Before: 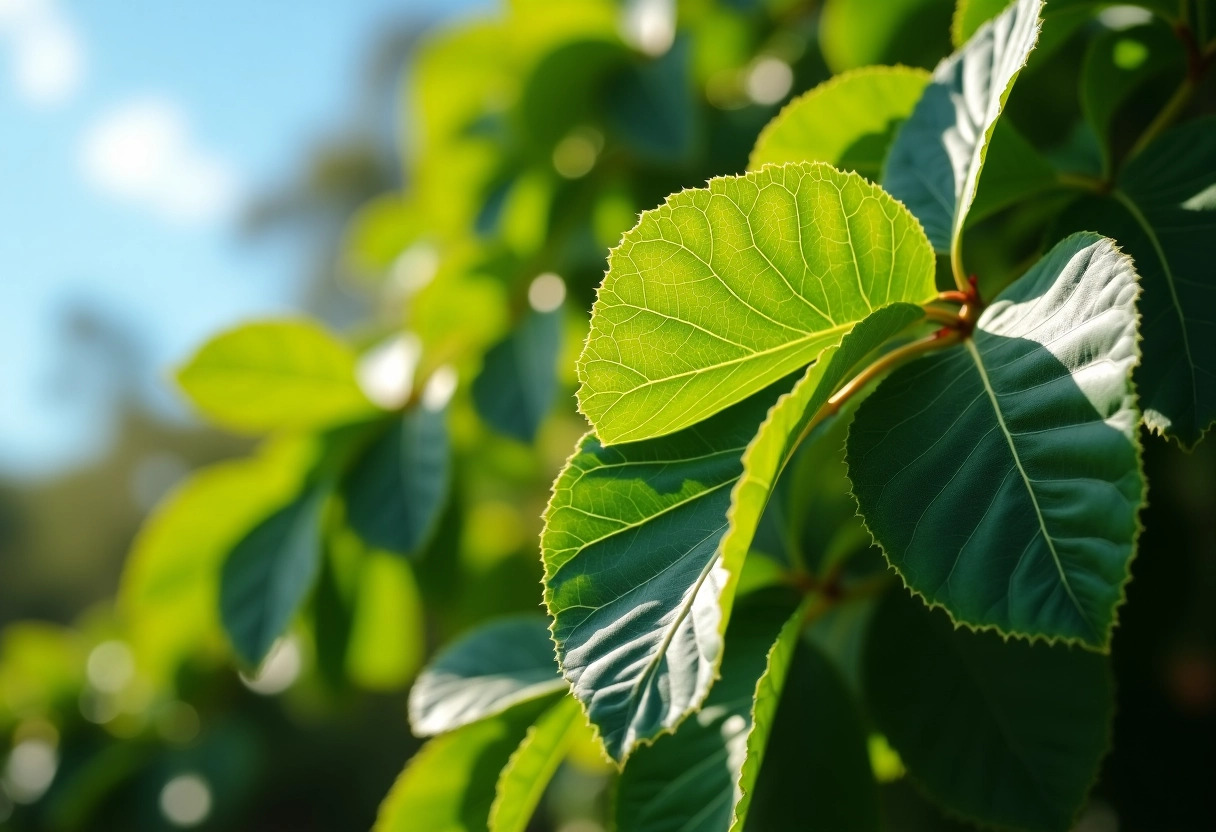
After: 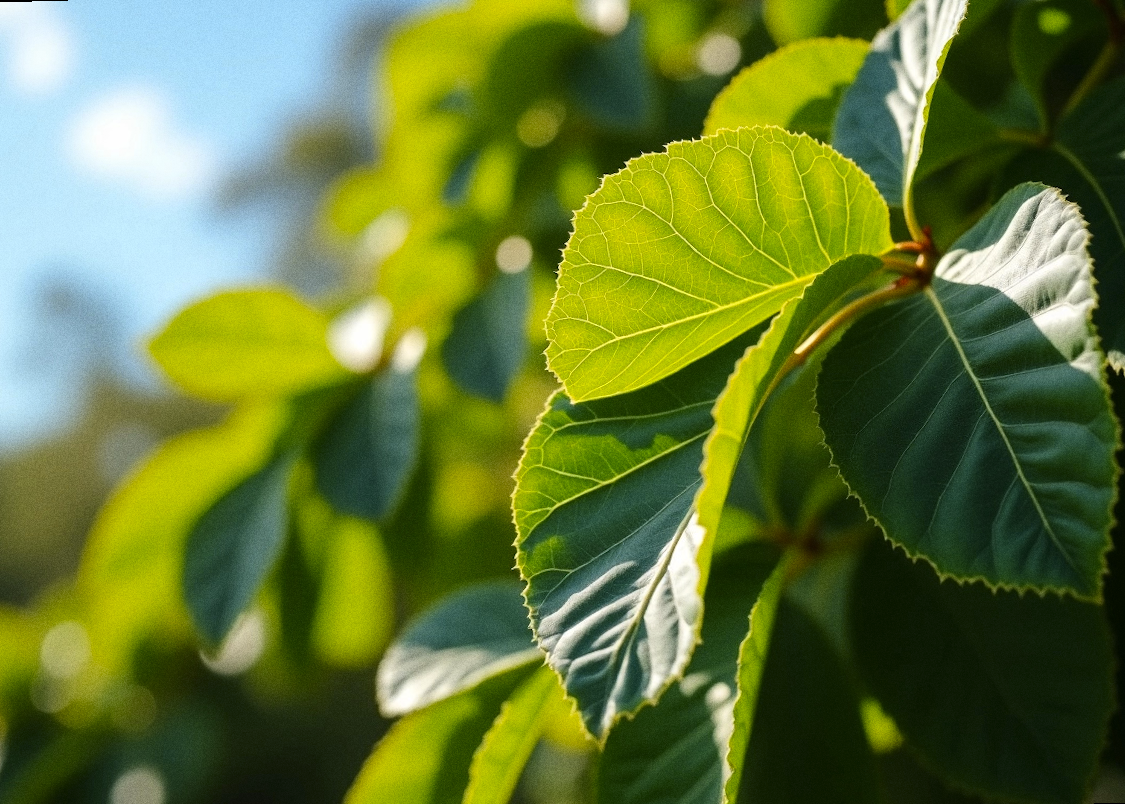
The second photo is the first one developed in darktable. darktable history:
color contrast: green-magenta contrast 0.8, blue-yellow contrast 1.1, unbound 0
rotate and perspective: rotation -1.68°, lens shift (vertical) -0.146, crop left 0.049, crop right 0.912, crop top 0.032, crop bottom 0.96
grain: coarseness 0.47 ISO
